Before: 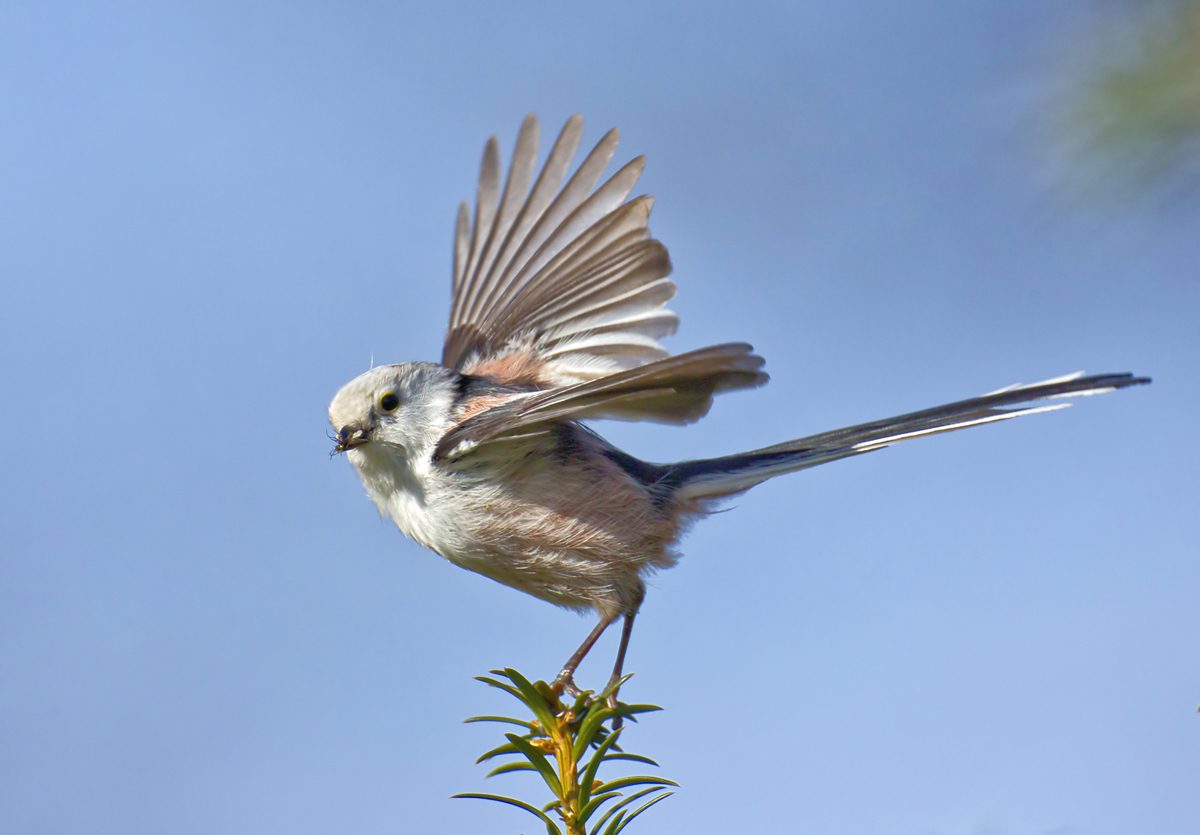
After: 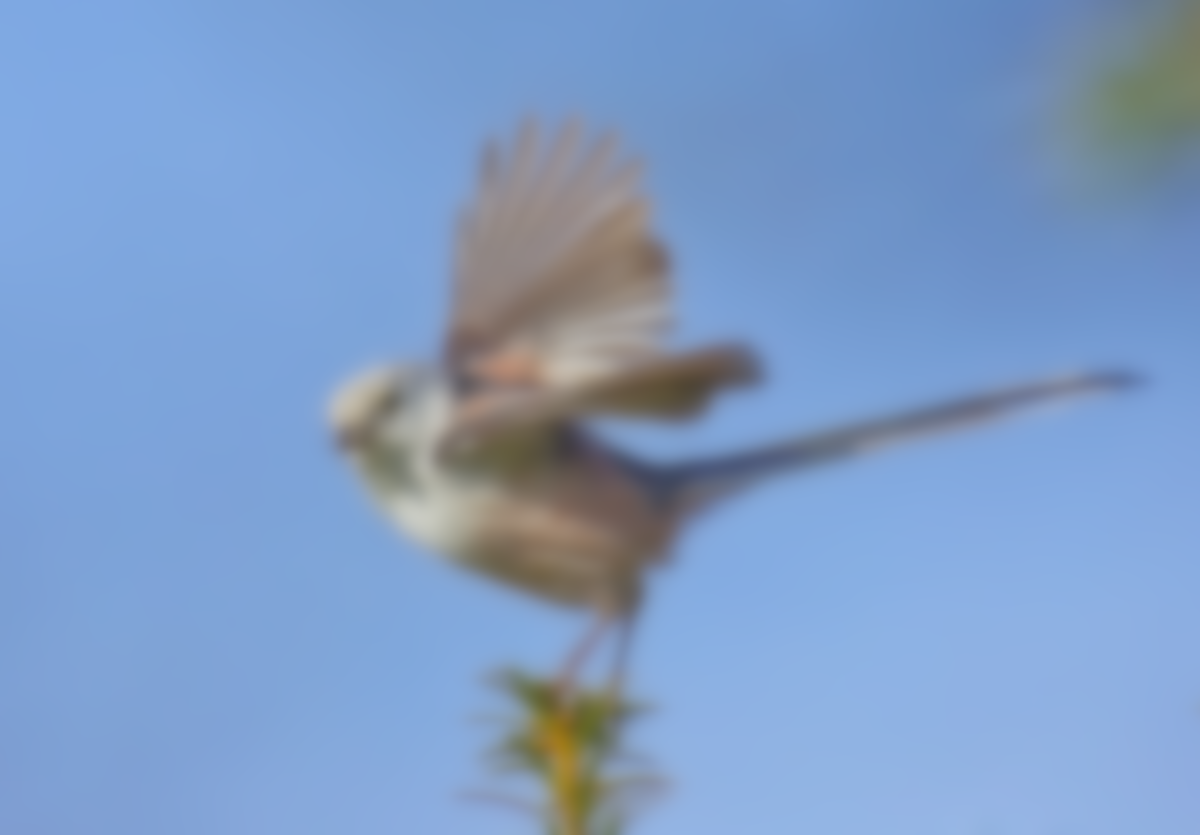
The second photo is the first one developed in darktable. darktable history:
contrast brightness saturation: contrast -0.19, saturation 0.19
lowpass: on, module defaults
